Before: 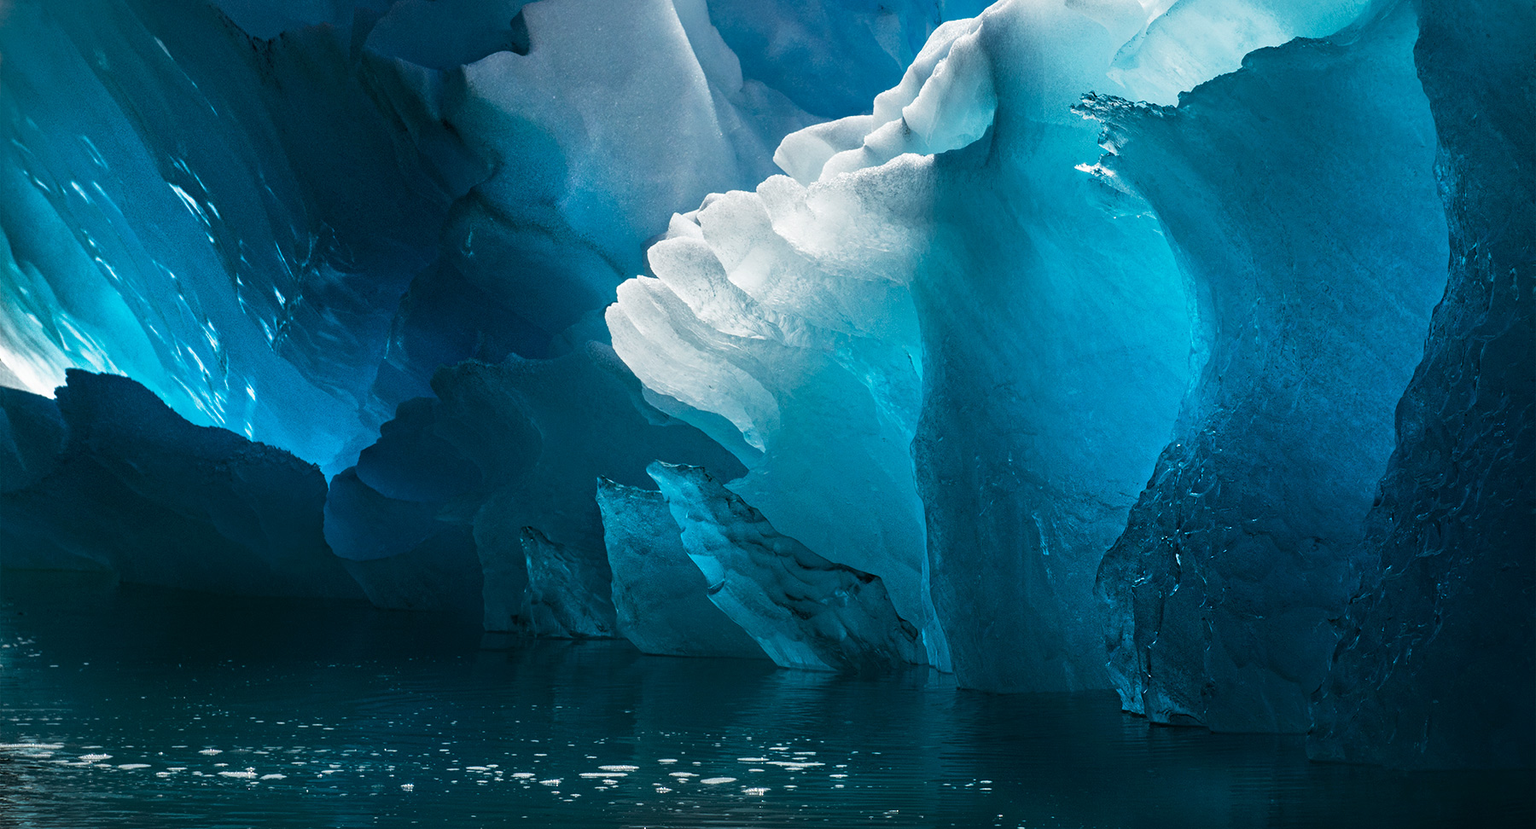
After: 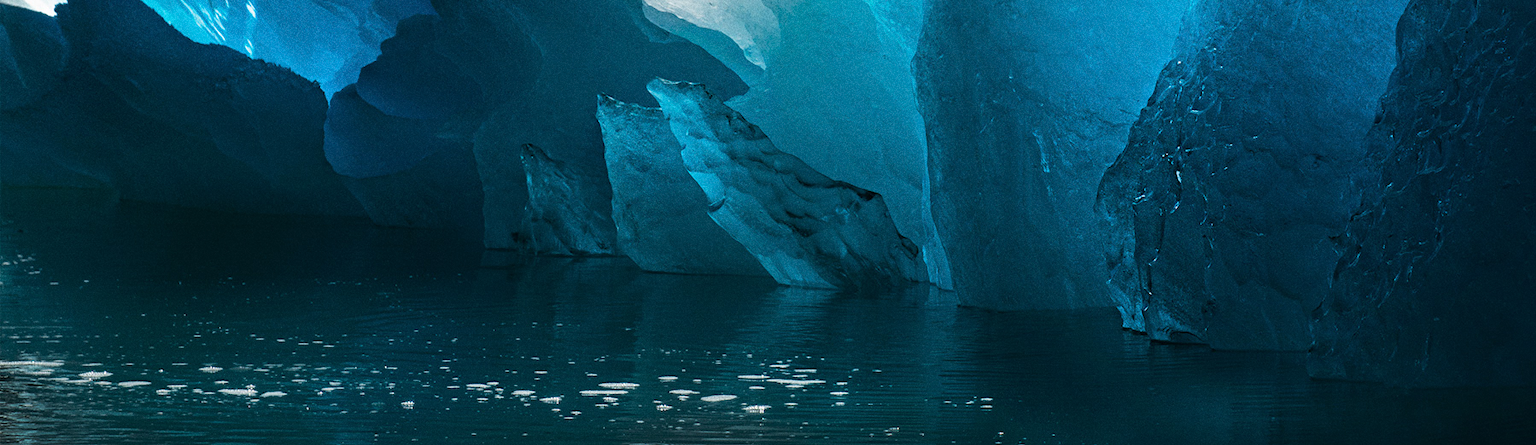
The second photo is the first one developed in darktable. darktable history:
grain: coarseness 0.09 ISO
crop and rotate: top 46.237%
